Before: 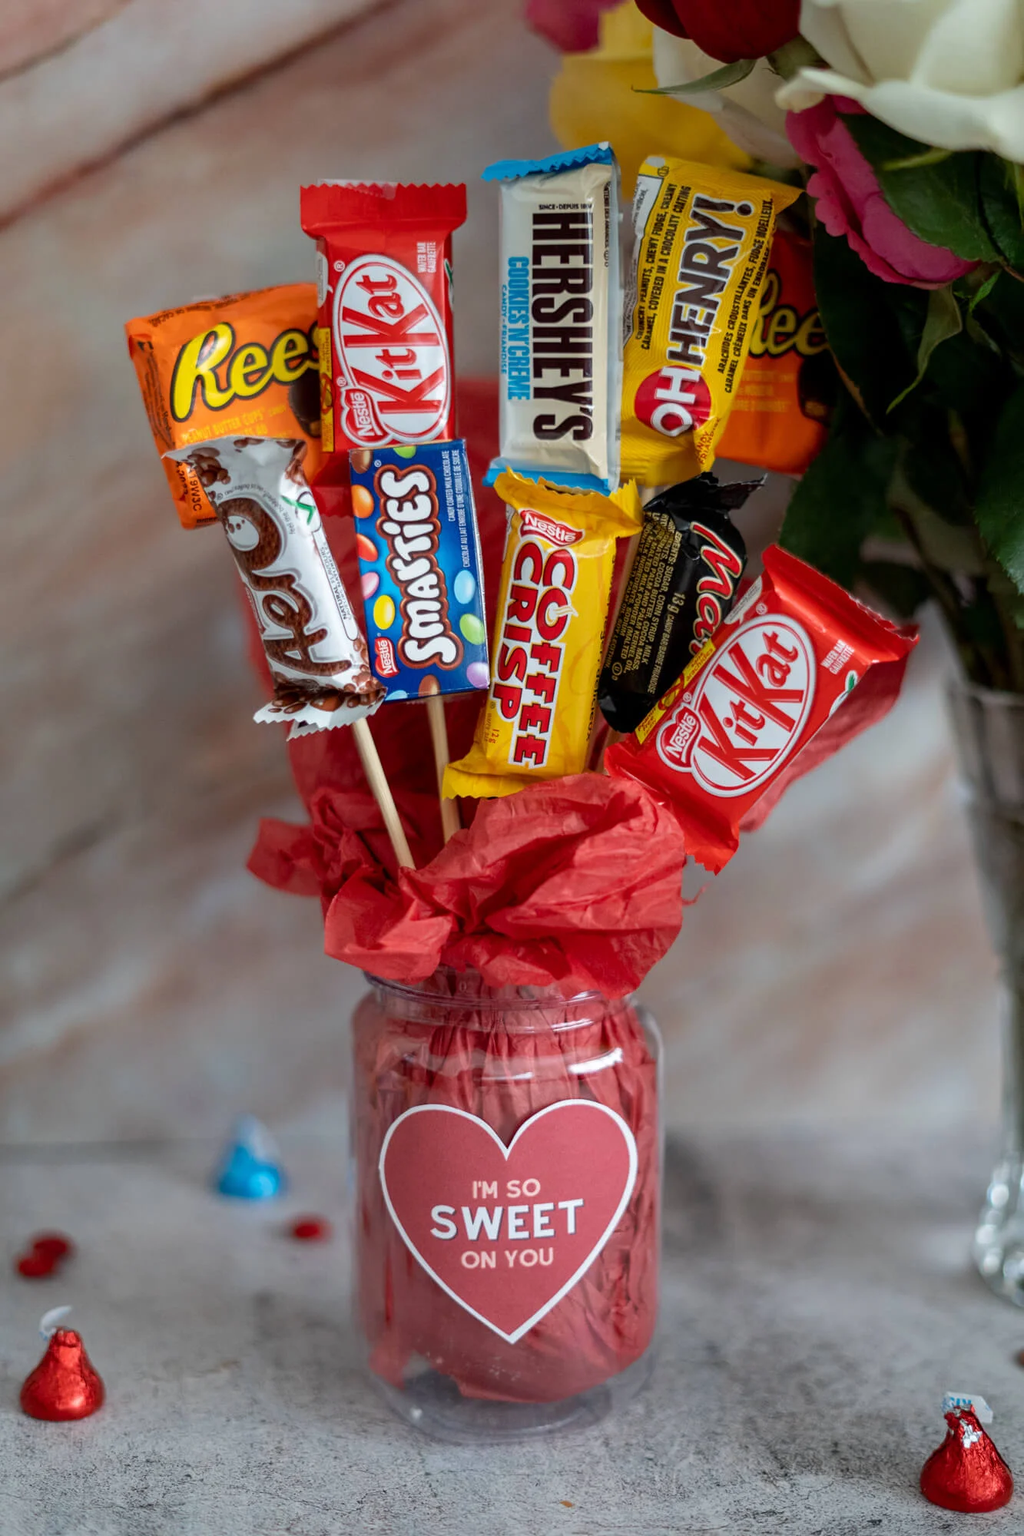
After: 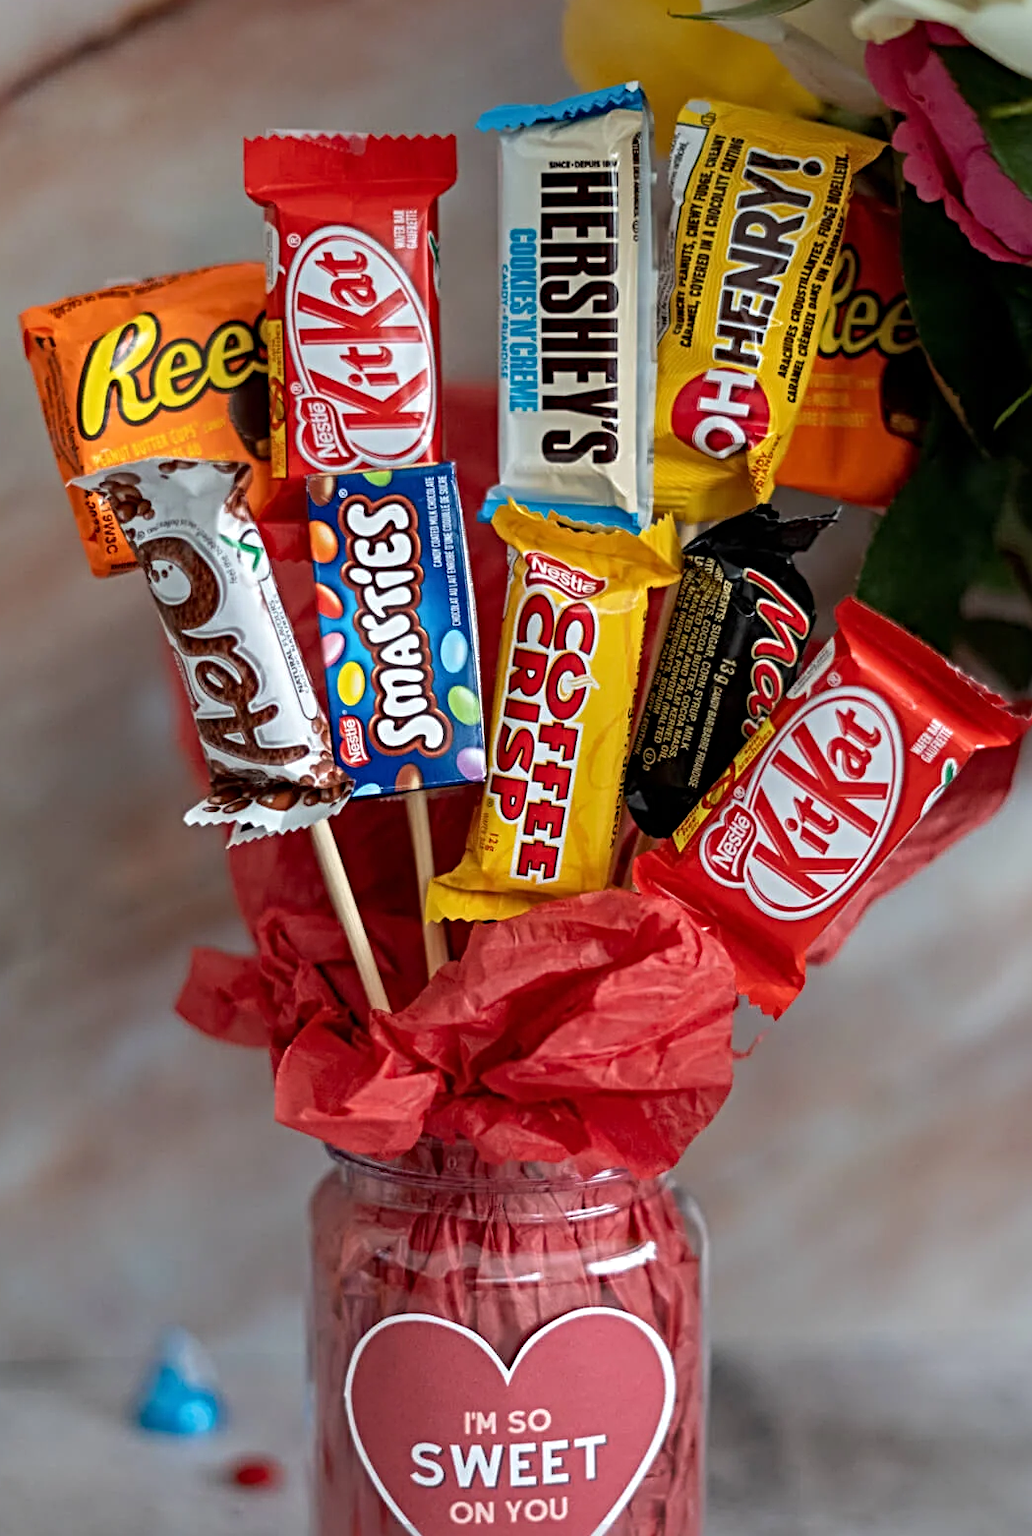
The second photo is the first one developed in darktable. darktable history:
crop and rotate: left 10.77%, top 5.1%, right 10.41%, bottom 16.76%
sharpen: radius 4.883
